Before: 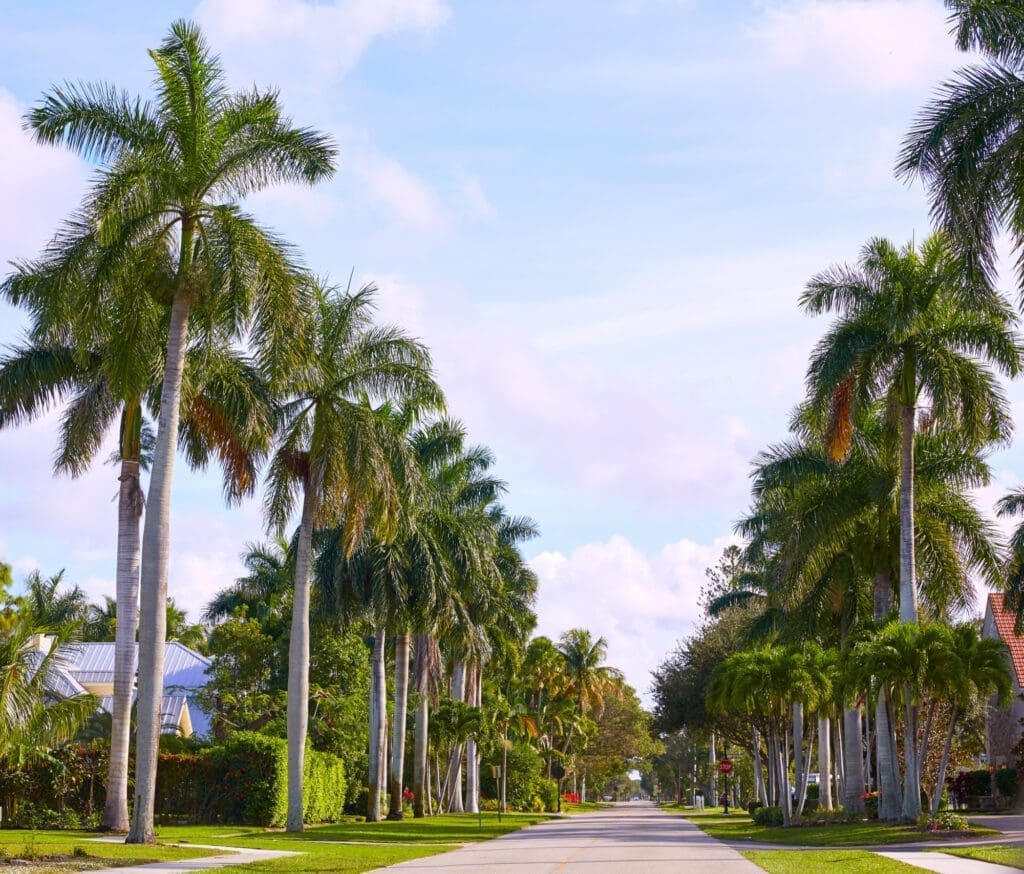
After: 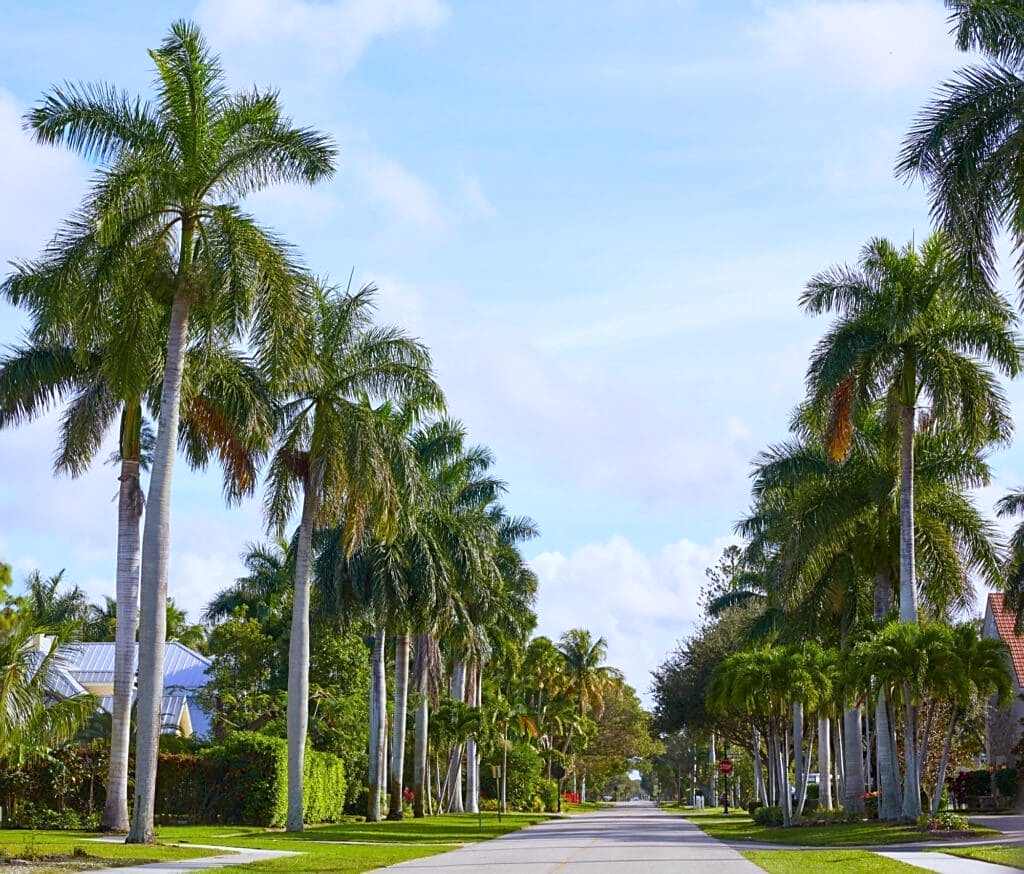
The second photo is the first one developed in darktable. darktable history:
sharpen: radius 1.864, amount 0.398, threshold 1.271
white balance: red 0.925, blue 1.046
